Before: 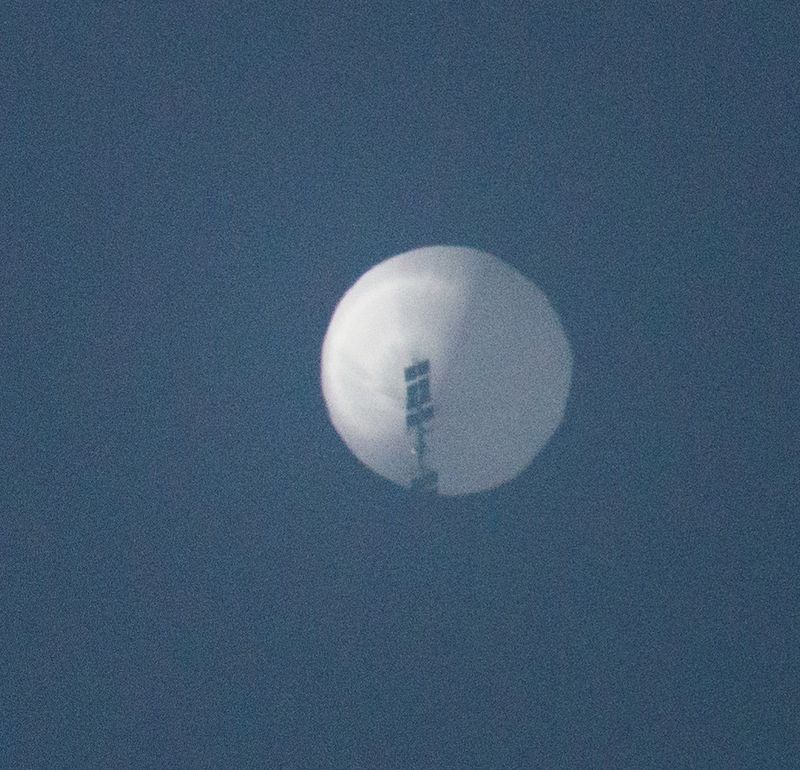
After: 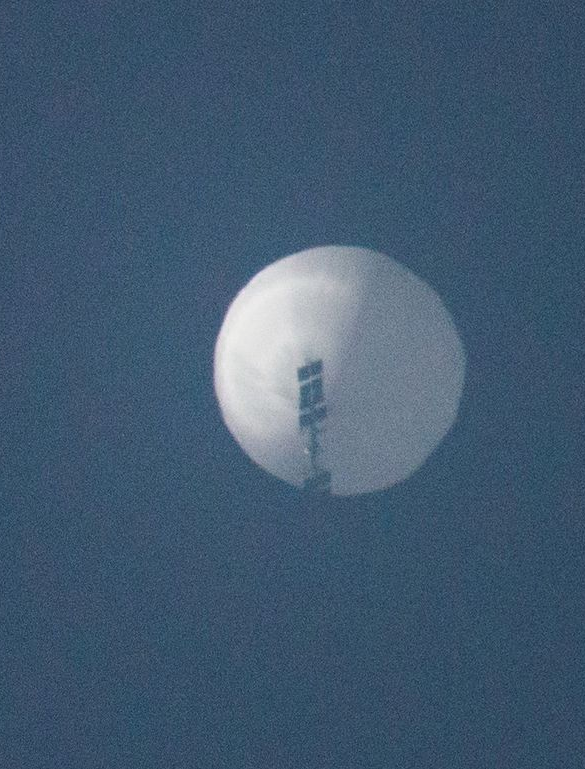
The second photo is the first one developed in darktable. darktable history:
color zones: curves: ch0 [(0, 0.558) (0.143, 0.548) (0.286, 0.447) (0.429, 0.259) (0.571, 0.5) (0.714, 0.5) (0.857, 0.593) (1, 0.558)]; ch1 [(0, 0.543) (0.01, 0.544) (0.12, 0.492) (0.248, 0.458) (0.5, 0.534) (0.748, 0.5) (0.99, 0.469) (1, 0.543)]; ch2 [(0, 0.507) (0.143, 0.522) (0.286, 0.505) (0.429, 0.5) (0.571, 0.5) (0.714, 0.5) (0.857, 0.5) (1, 0.507)]
crop: left 13.443%, right 13.31%
